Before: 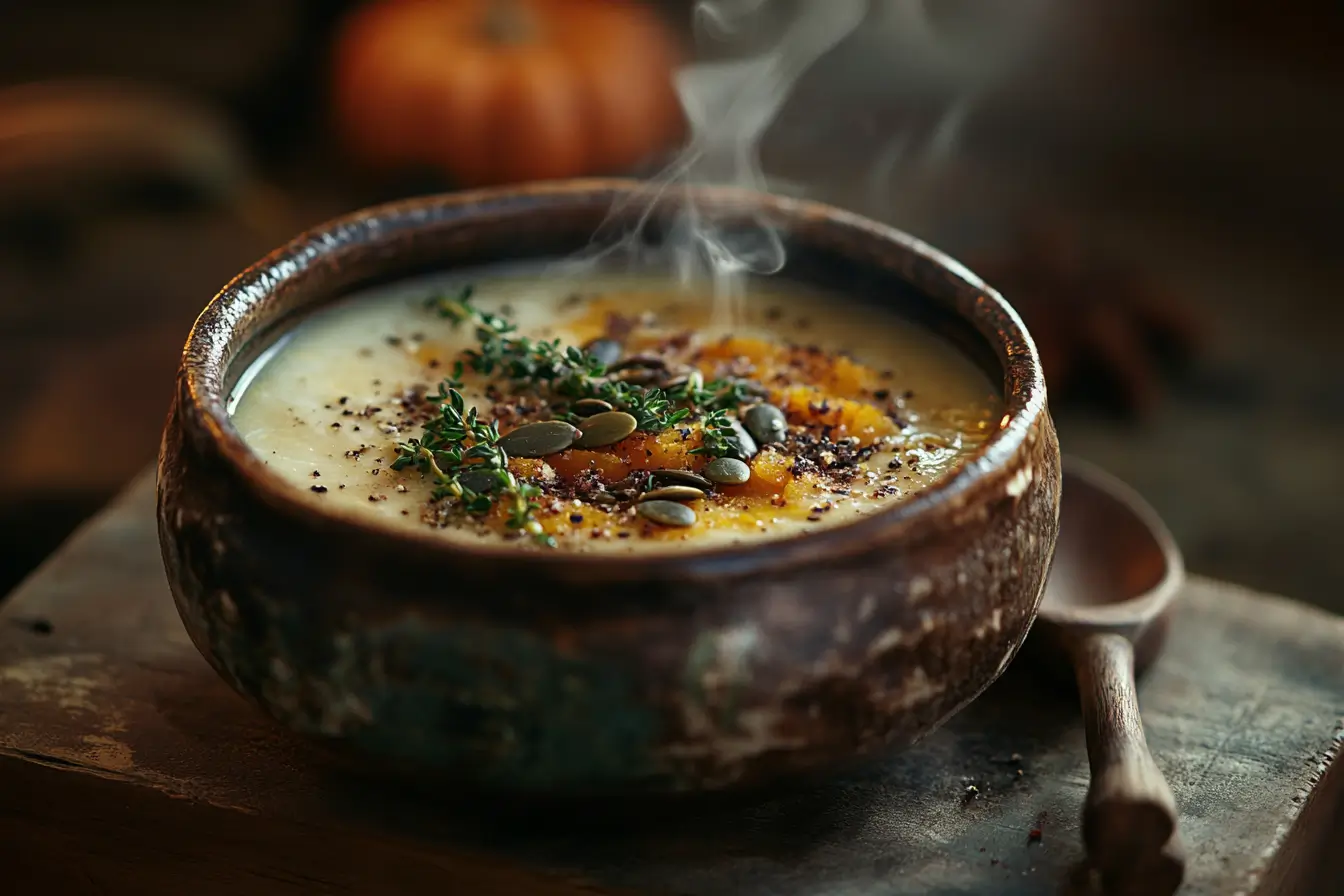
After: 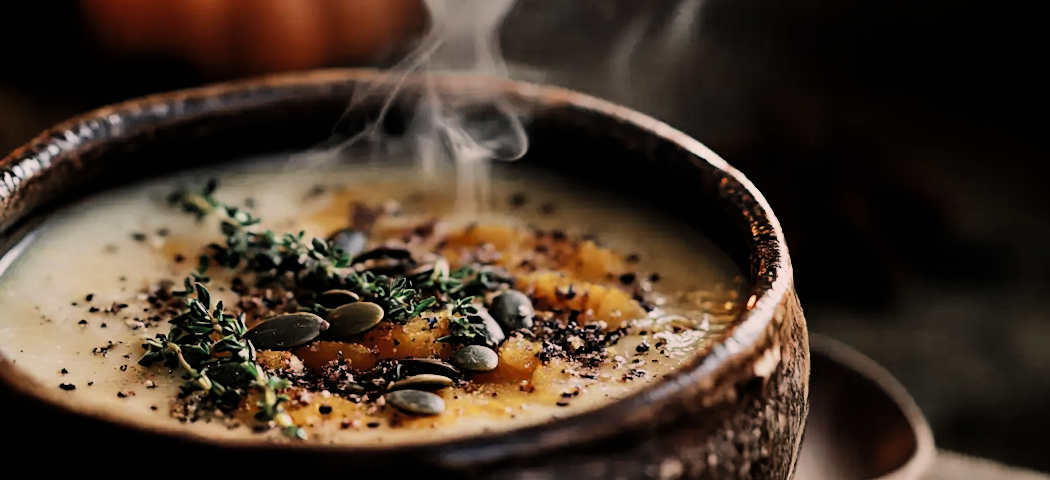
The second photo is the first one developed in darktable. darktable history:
color correction: highlights a* 12.23, highlights b* 5.41
exposure: exposure -0.04 EV, compensate highlight preservation false
crop: left 18.38%, top 11.092%, right 2.134%, bottom 33.217%
rotate and perspective: rotation -1.42°, crop left 0.016, crop right 0.984, crop top 0.035, crop bottom 0.965
filmic rgb: black relative exposure -5 EV, hardness 2.88, contrast 1.3, highlights saturation mix -30%
shadows and highlights: white point adjustment 0.05, highlights color adjustment 55.9%, soften with gaussian
color zones: curves: ch0 [(0, 0.5) (0.125, 0.4) (0.25, 0.5) (0.375, 0.4) (0.5, 0.4) (0.625, 0.35) (0.75, 0.35) (0.875, 0.5)]; ch1 [(0, 0.35) (0.125, 0.45) (0.25, 0.35) (0.375, 0.35) (0.5, 0.35) (0.625, 0.35) (0.75, 0.45) (0.875, 0.35)]; ch2 [(0, 0.6) (0.125, 0.5) (0.25, 0.5) (0.375, 0.6) (0.5, 0.6) (0.625, 0.5) (0.75, 0.5) (0.875, 0.5)]
